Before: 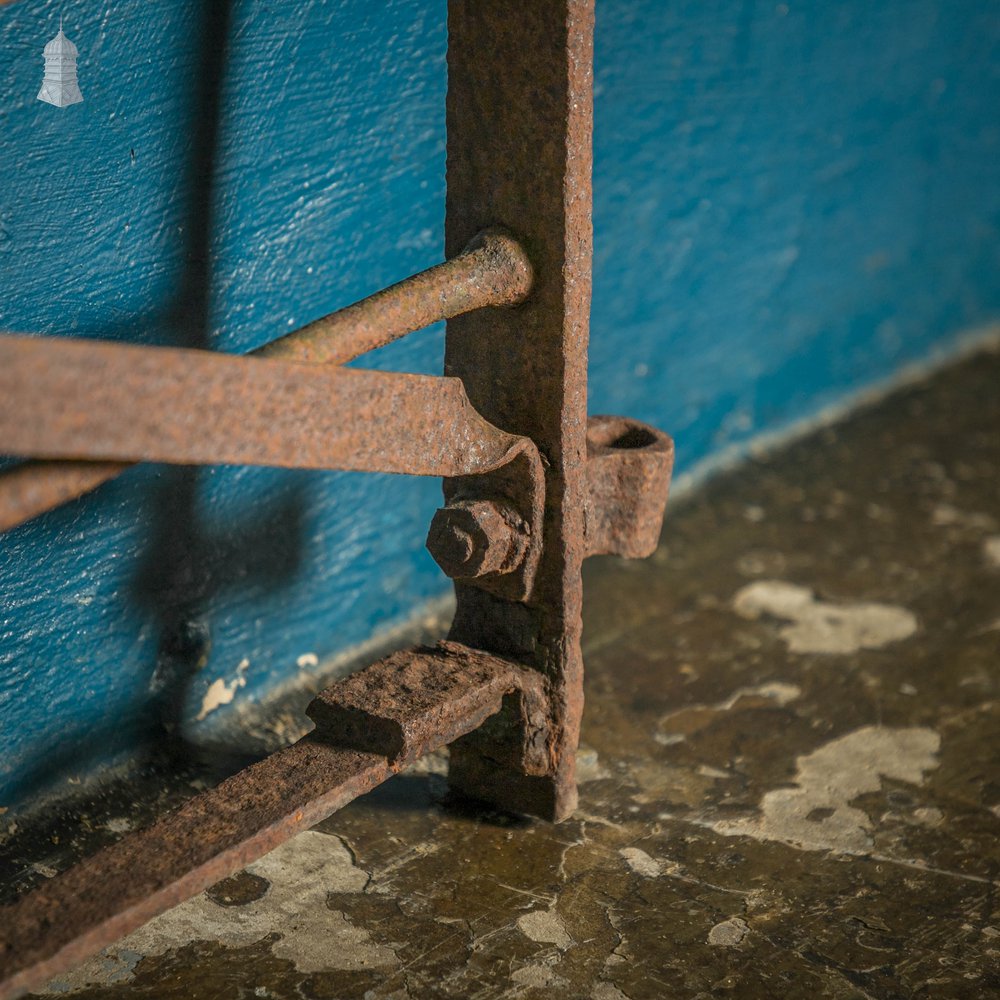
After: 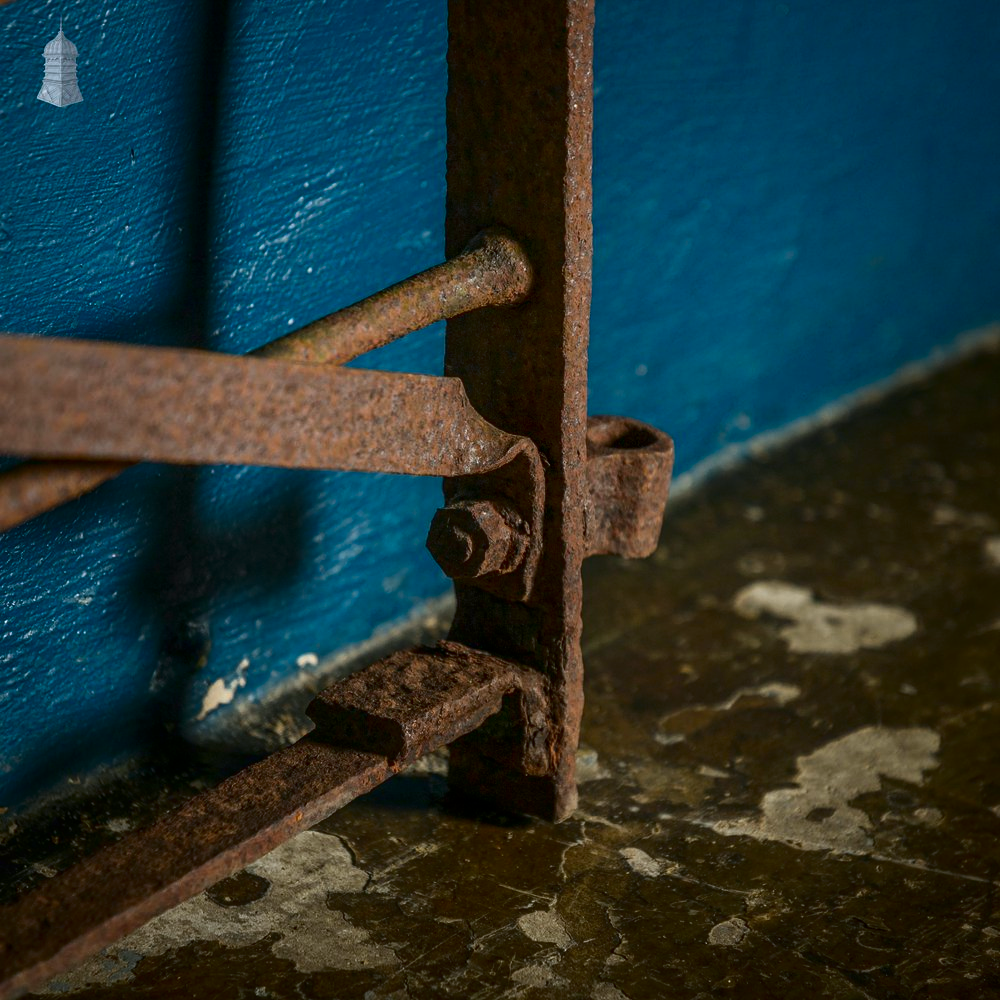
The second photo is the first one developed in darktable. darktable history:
white balance: red 0.967, blue 1.049
contrast brightness saturation: contrast 0.13, brightness -0.24, saturation 0.14
